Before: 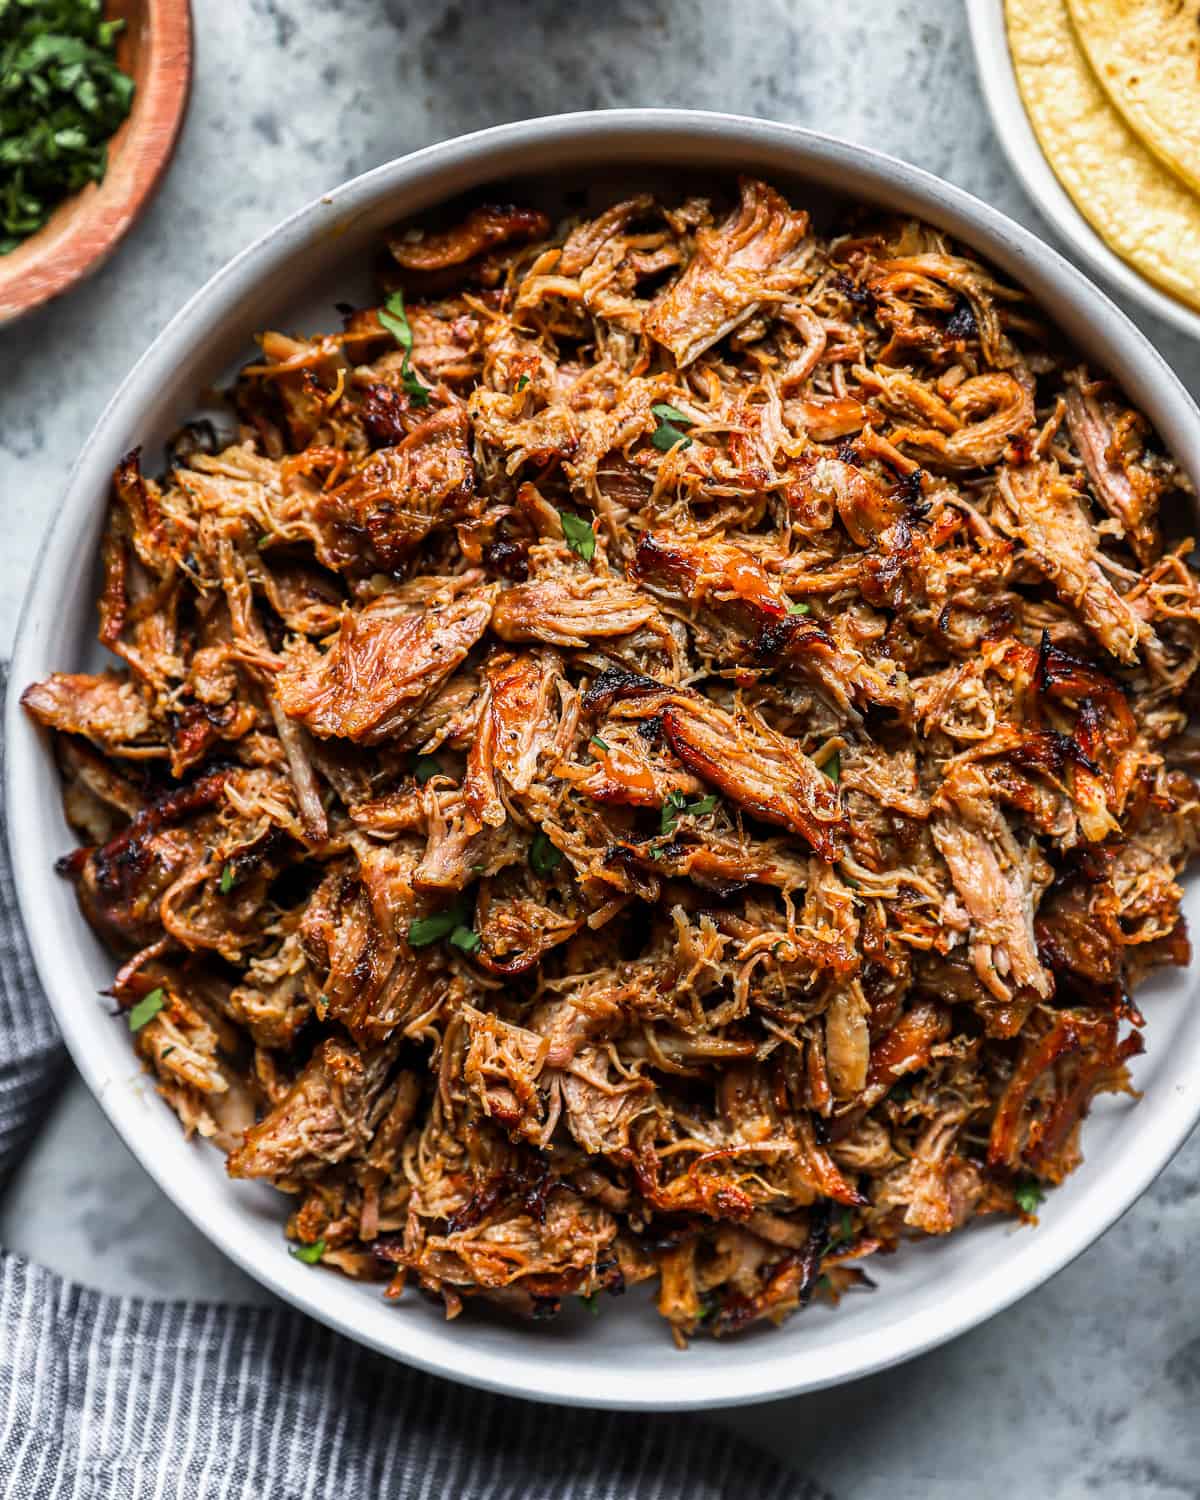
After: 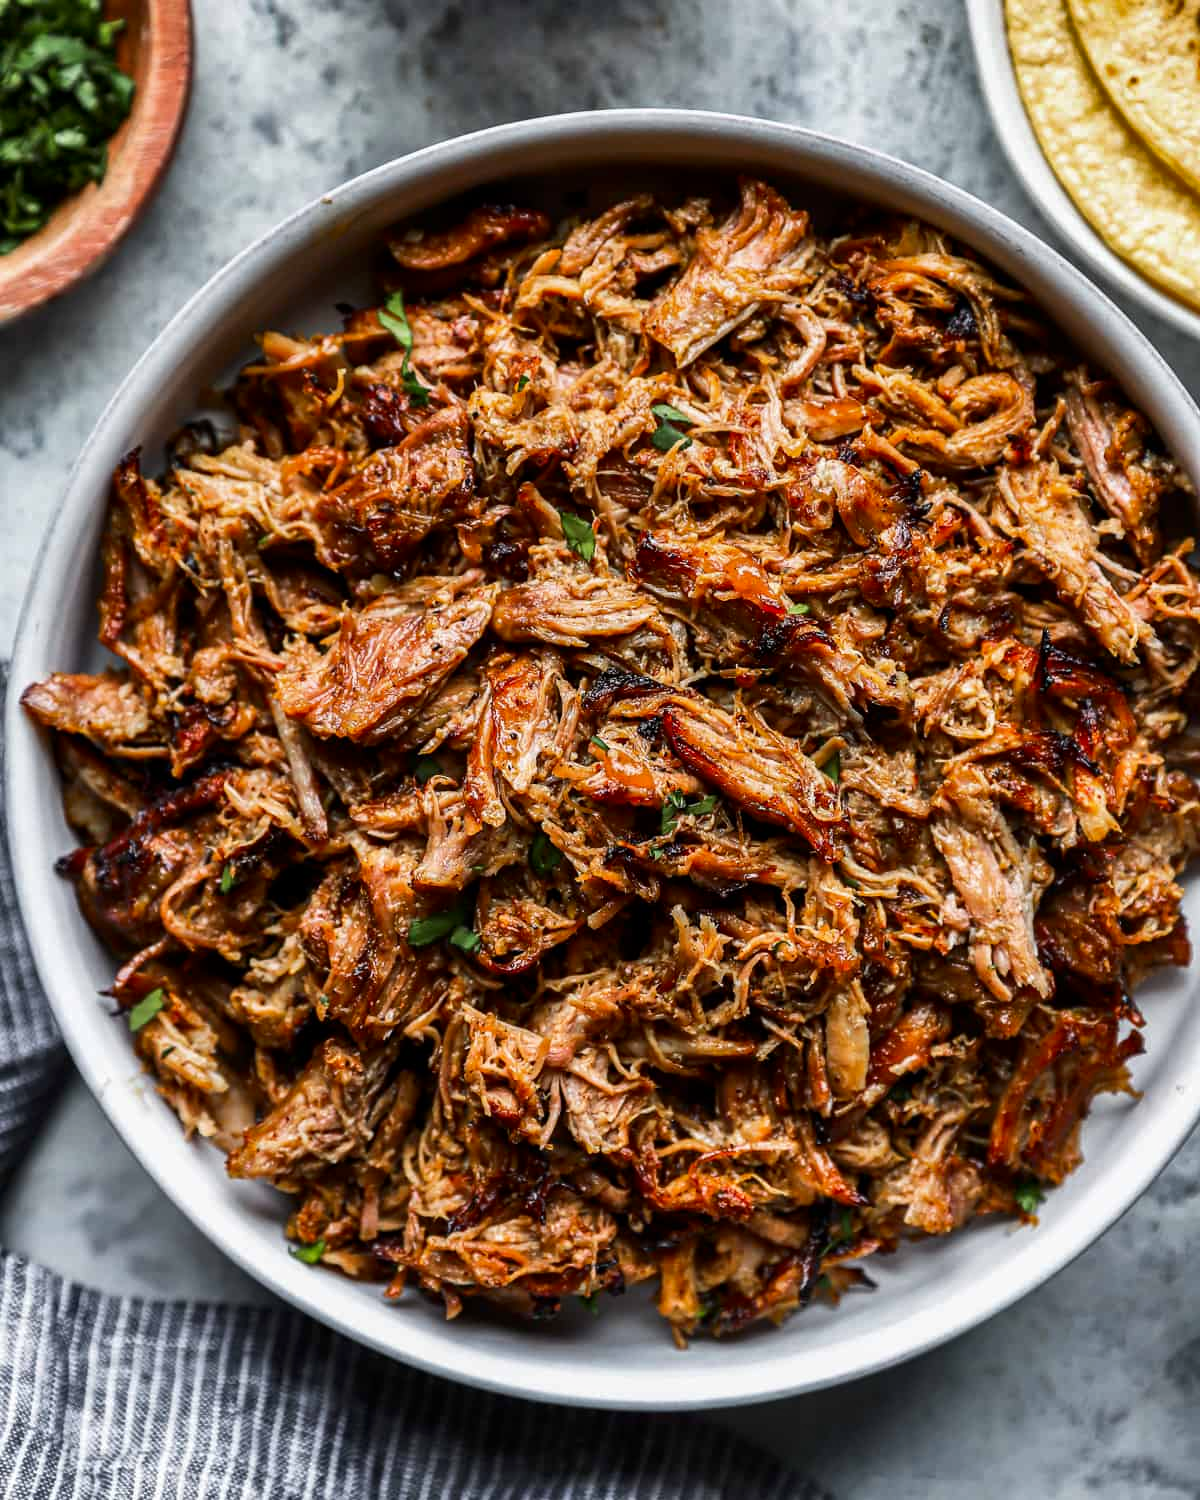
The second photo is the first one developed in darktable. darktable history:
contrast brightness saturation: brightness -0.093
shadows and highlights: low approximation 0.01, soften with gaussian
